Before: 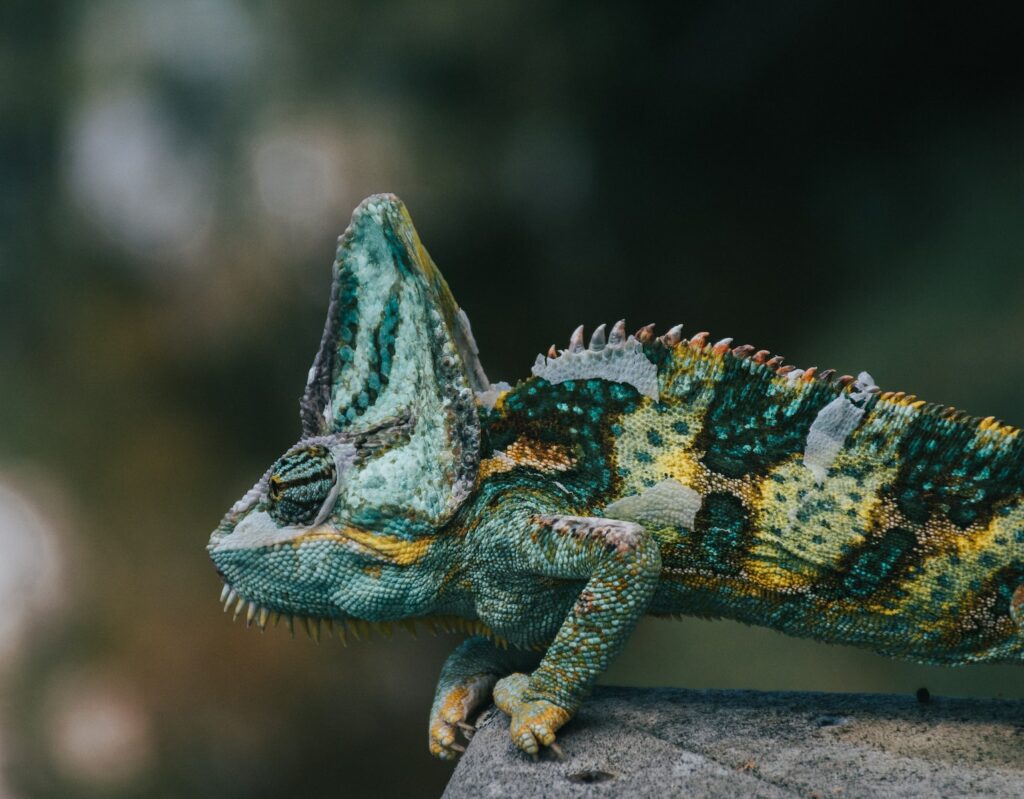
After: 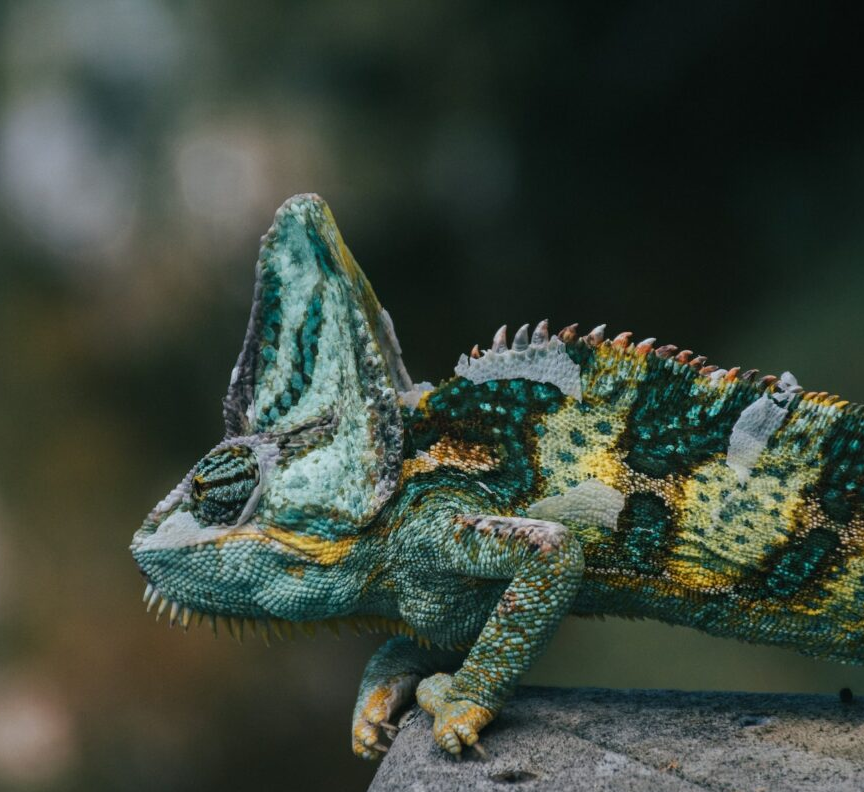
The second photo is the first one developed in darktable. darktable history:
crop: left 7.598%, right 7.873%
